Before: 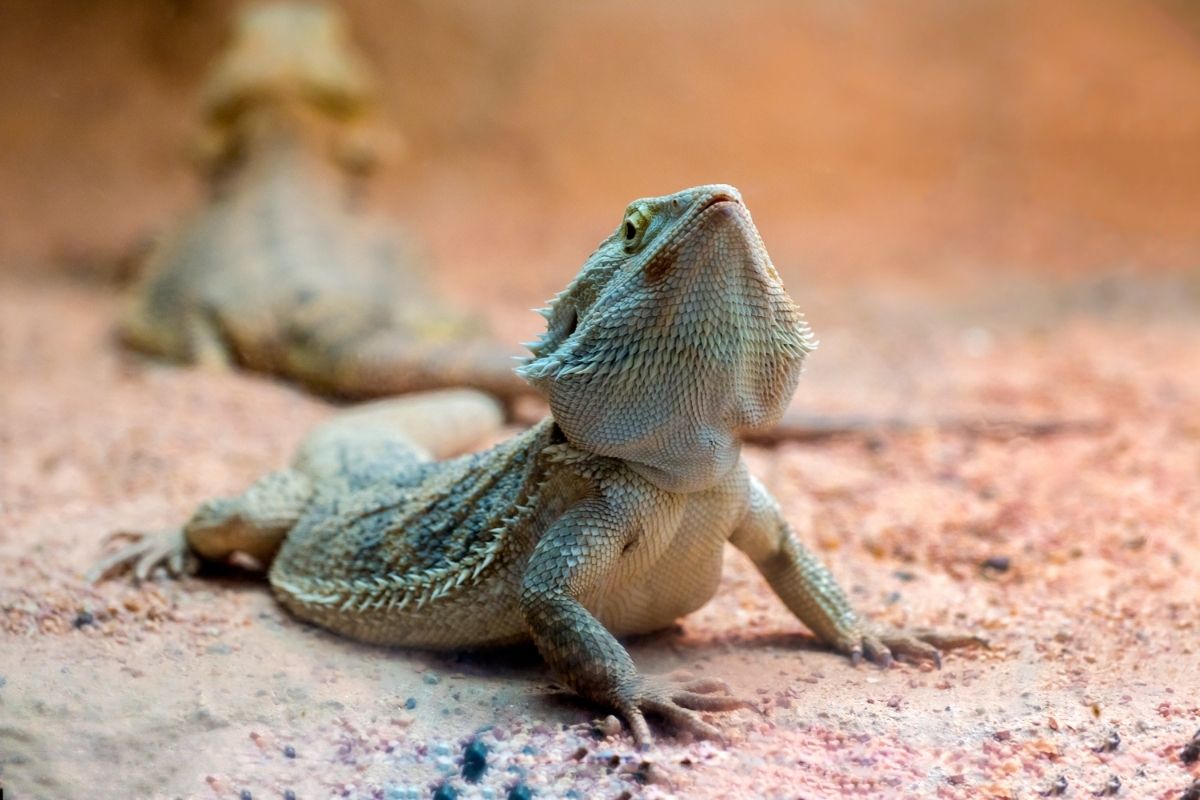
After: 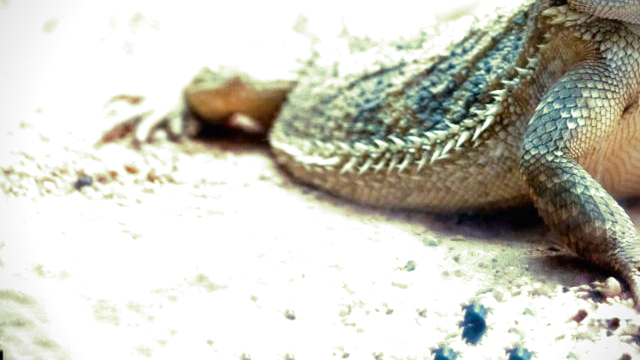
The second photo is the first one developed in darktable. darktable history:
exposure: black level correction 0, exposure 1.2 EV, compensate exposure bias true, compensate highlight preservation false
vignetting: fall-off start 91.19%
crop and rotate: top 54.778%, right 46.61%, bottom 0.159%
split-toning: shadows › hue 290.82°, shadows › saturation 0.34, highlights › saturation 0.38, balance 0, compress 50%
